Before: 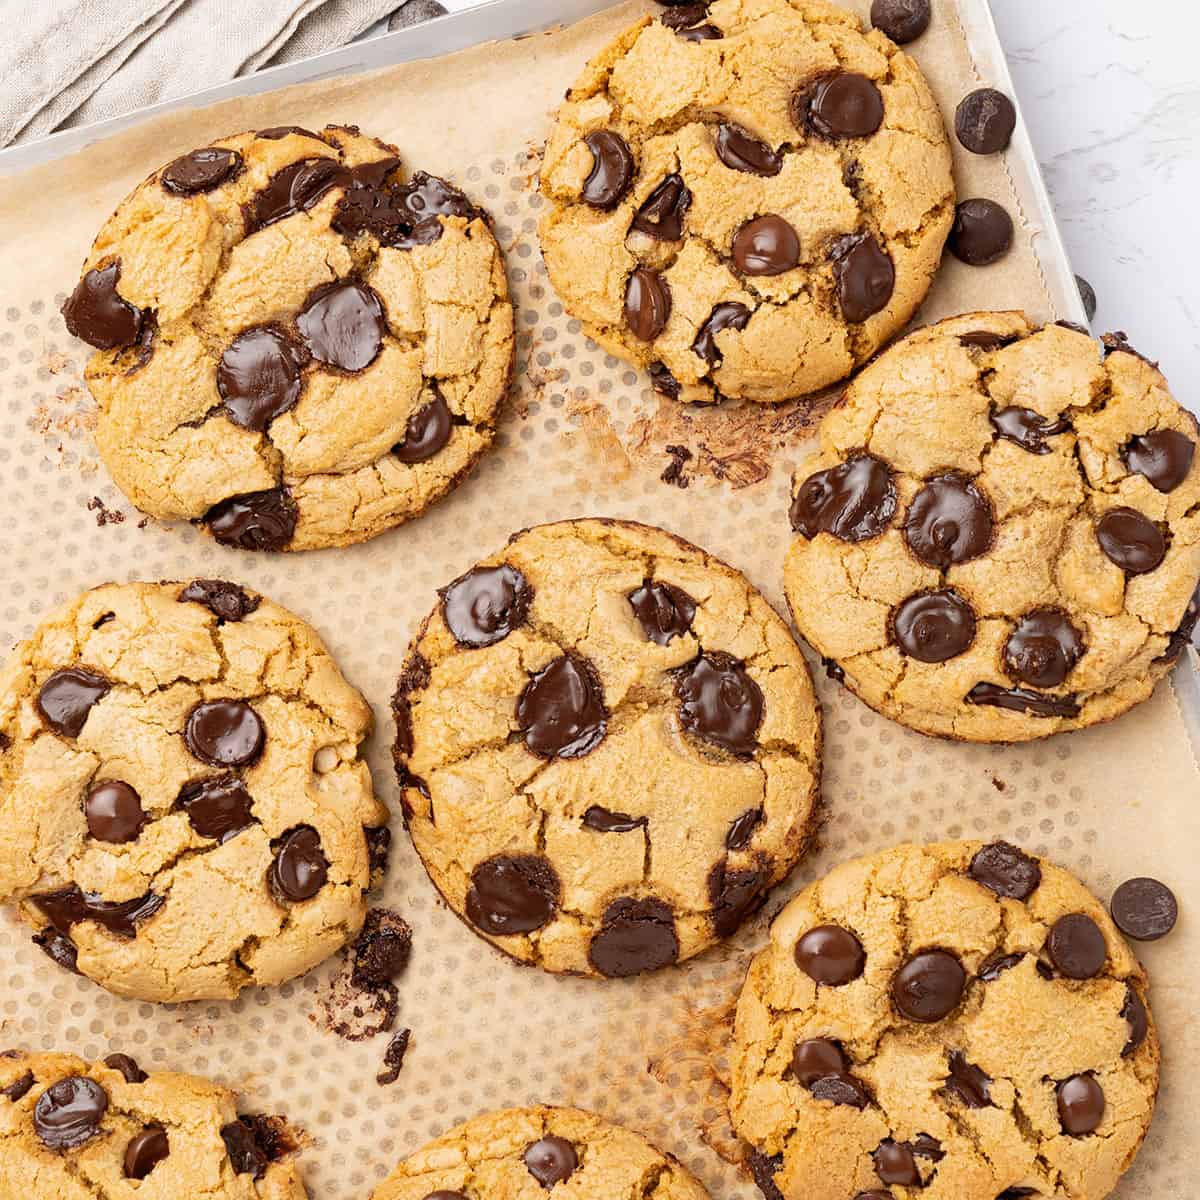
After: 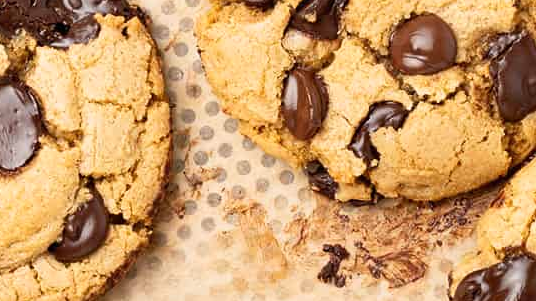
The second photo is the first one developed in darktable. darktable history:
crop: left 28.64%, top 16.832%, right 26.637%, bottom 58.055%
shadows and highlights: shadows 0, highlights 40
